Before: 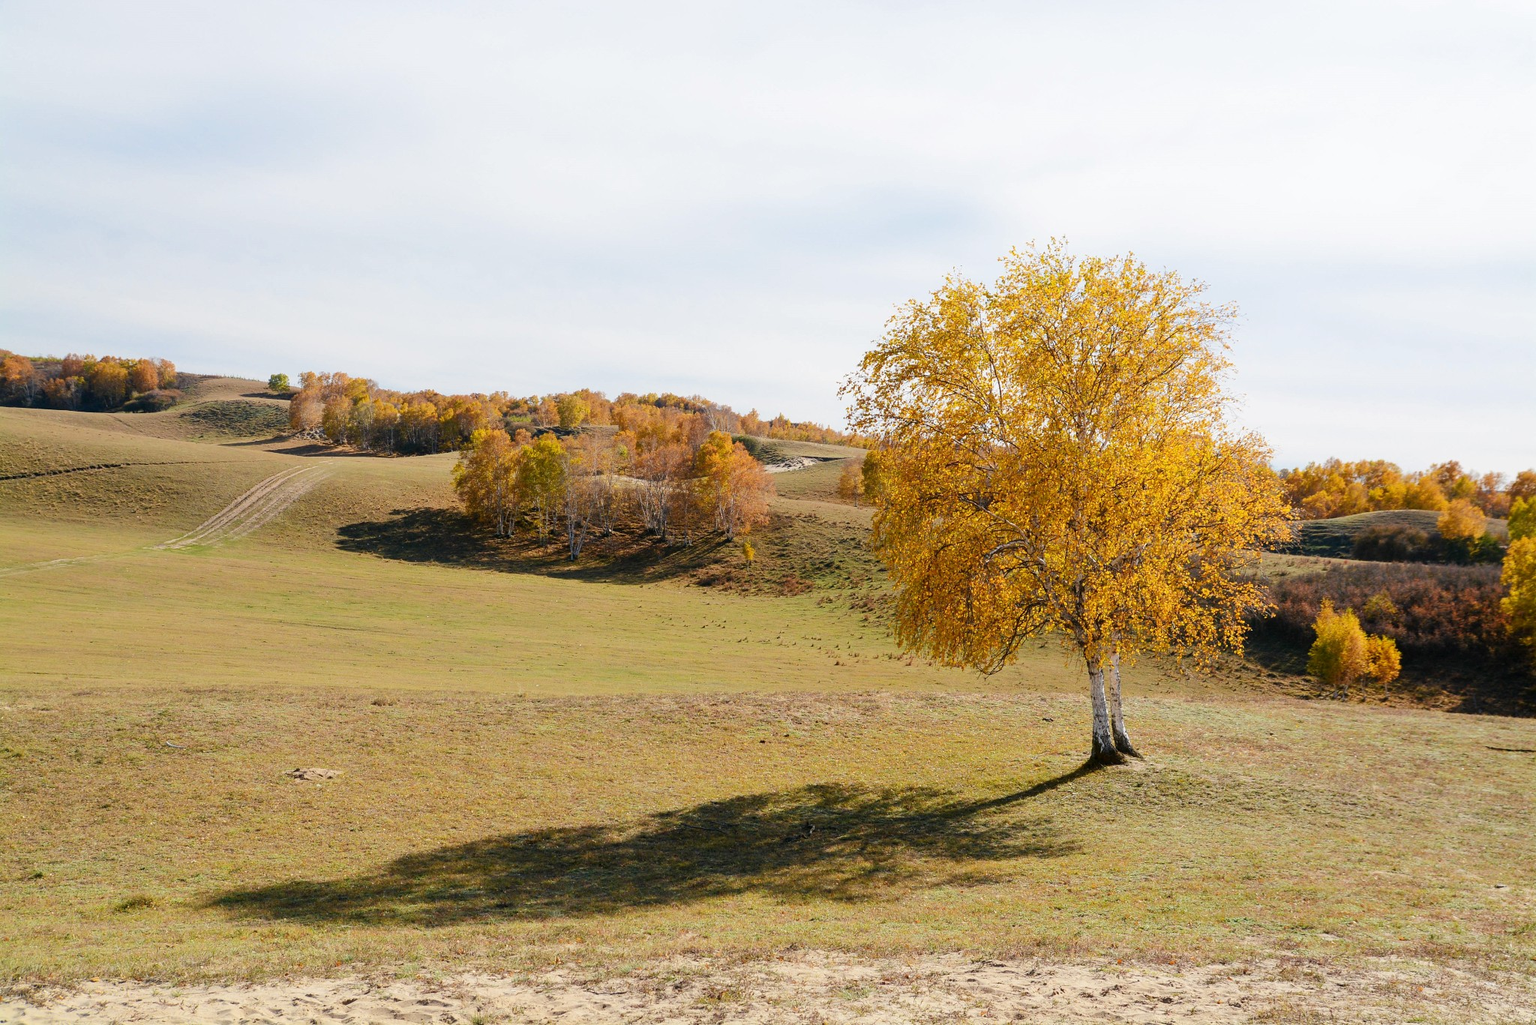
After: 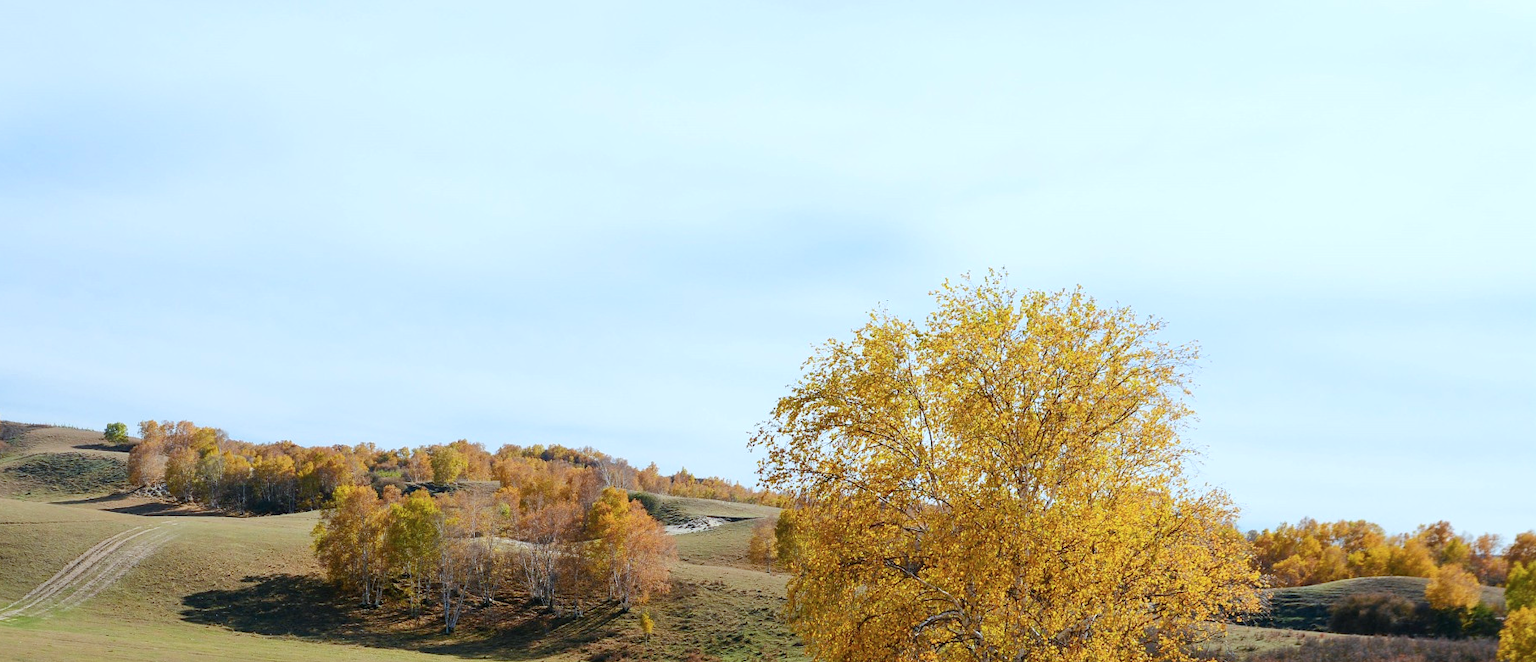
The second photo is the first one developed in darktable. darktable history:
color calibration: illuminant F (fluorescent), F source F9 (Cool White Deluxe 4150 K) – high CRI, x 0.374, y 0.373, temperature 4163.61 K
crop and rotate: left 11.512%, bottom 42.844%
